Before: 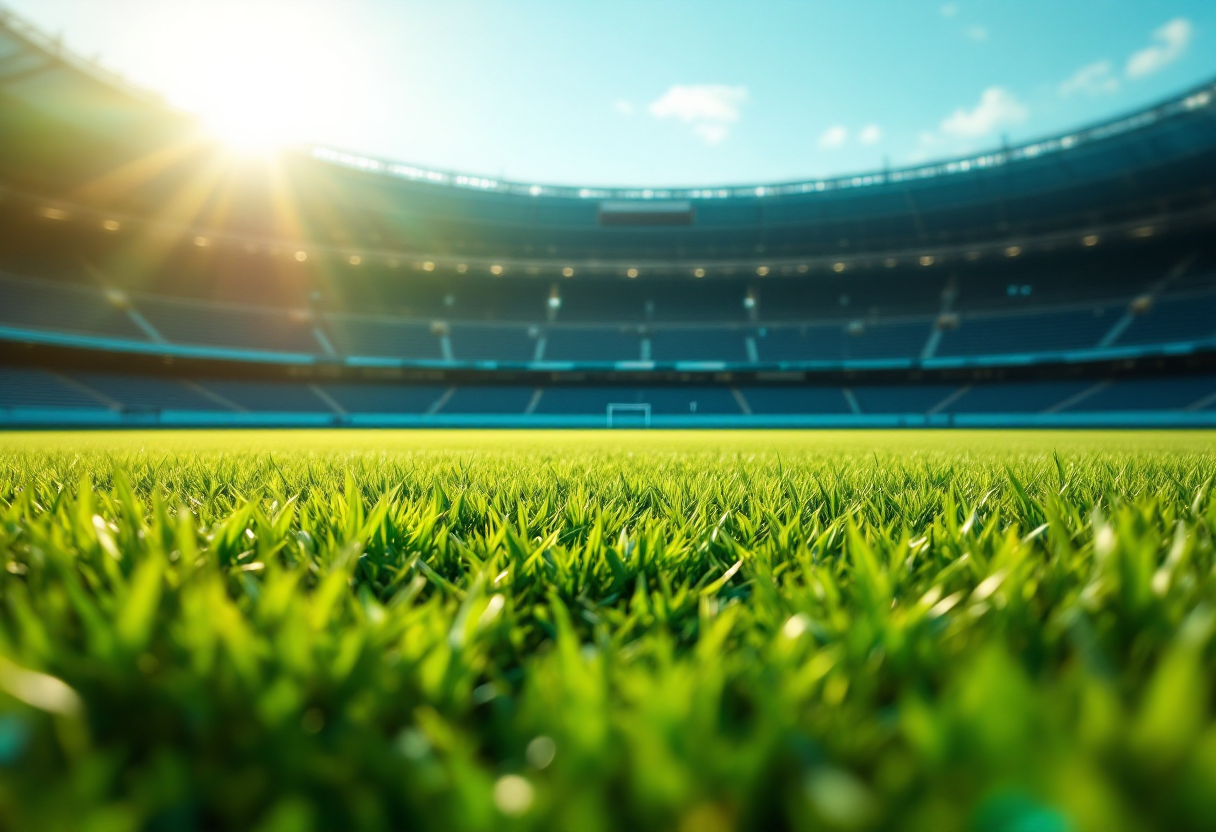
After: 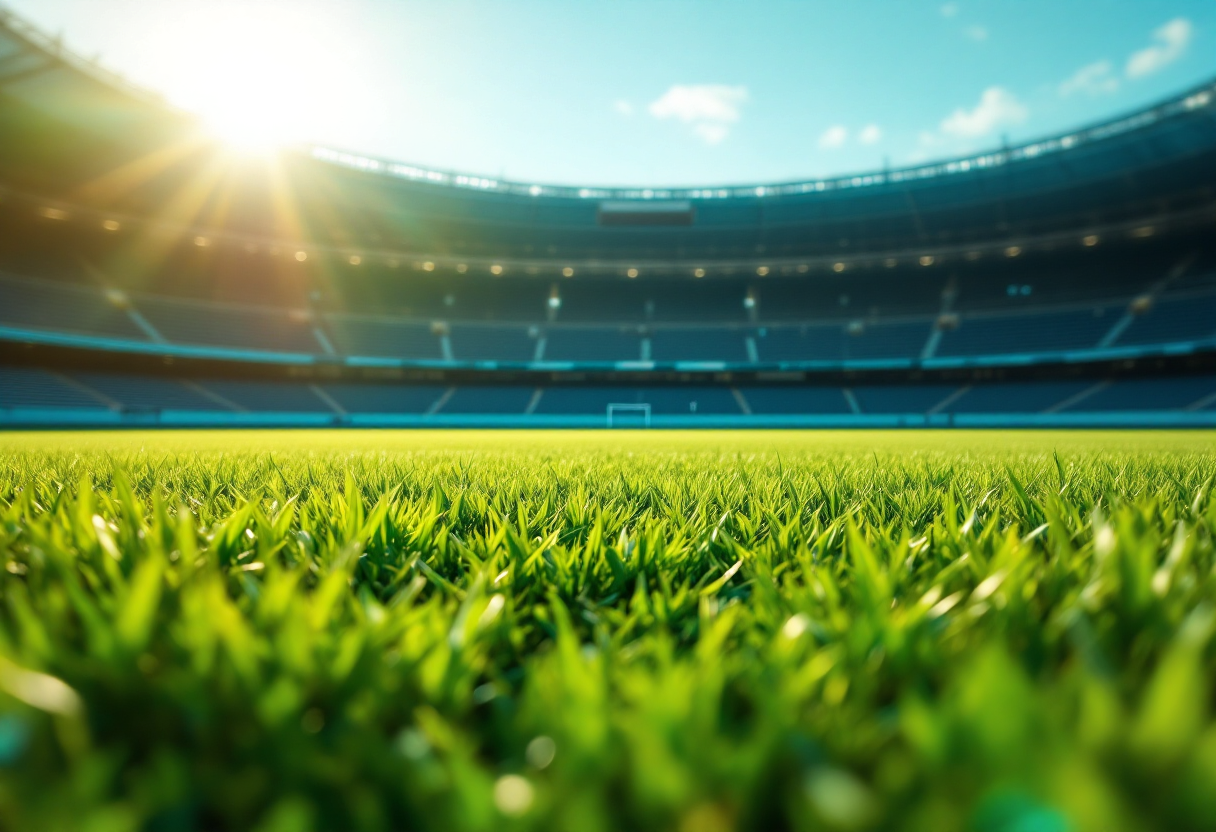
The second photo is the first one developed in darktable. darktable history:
shadows and highlights: radius 266.71, soften with gaussian
